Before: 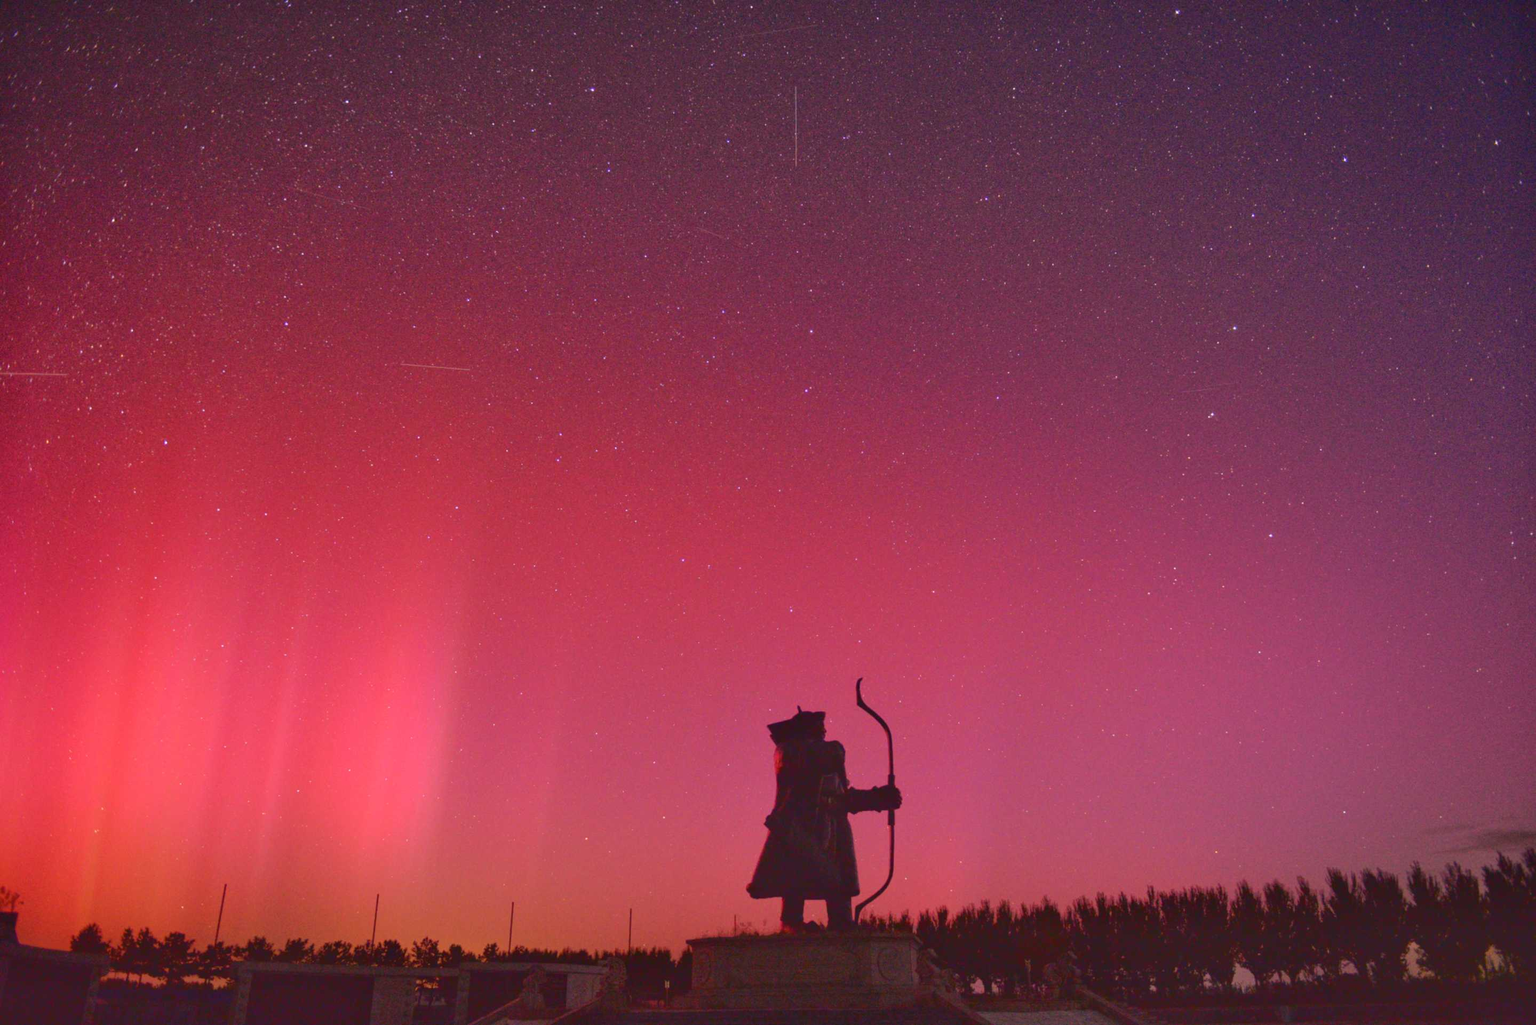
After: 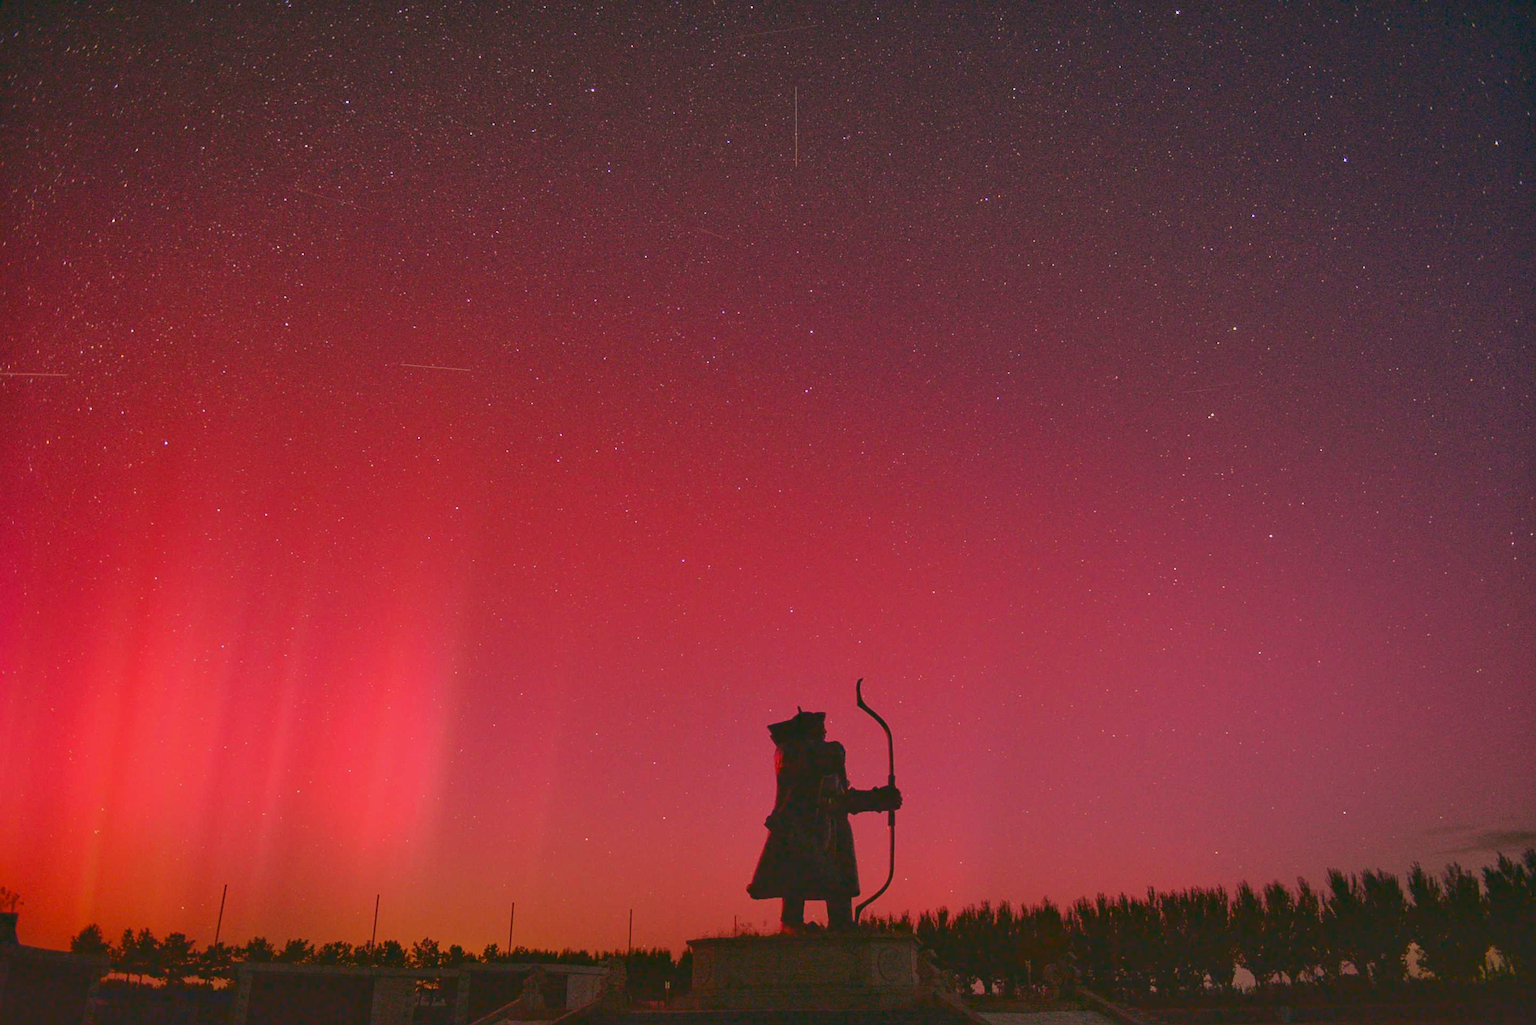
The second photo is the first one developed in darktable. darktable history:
sharpen: on, module defaults
rgb curve: curves: ch0 [(0.123, 0.061) (0.995, 0.887)]; ch1 [(0.06, 0.116) (1, 0.906)]; ch2 [(0, 0) (0.824, 0.69) (1, 1)], mode RGB, independent channels, compensate middle gray true
